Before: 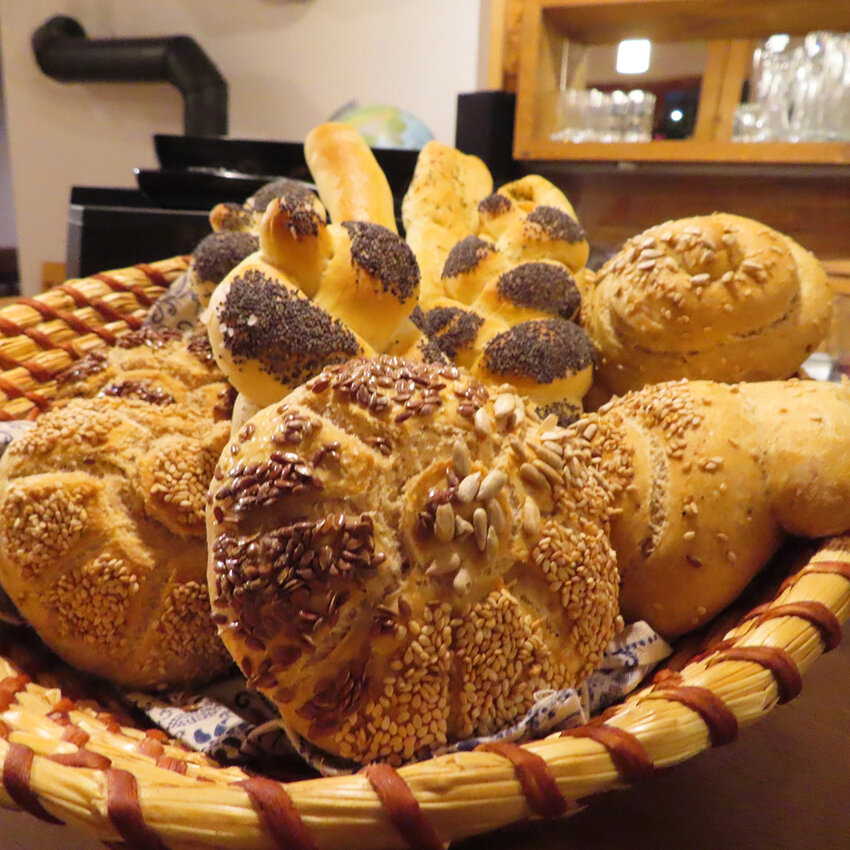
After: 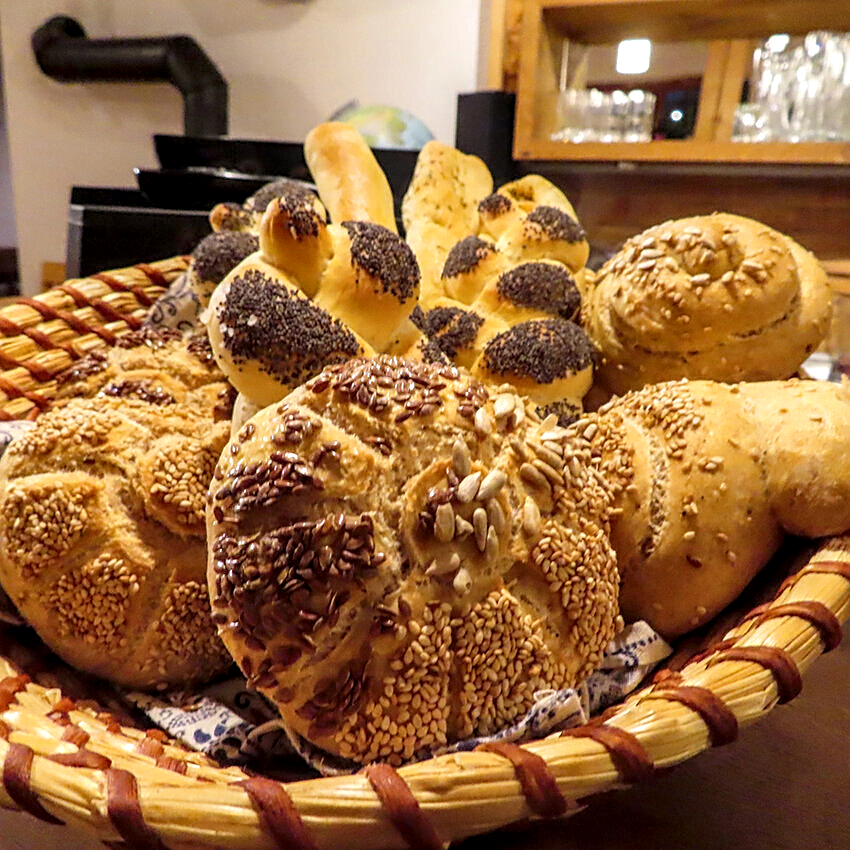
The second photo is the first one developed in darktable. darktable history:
sharpen: on, module defaults
local contrast: highlights 20%, detail 150%
